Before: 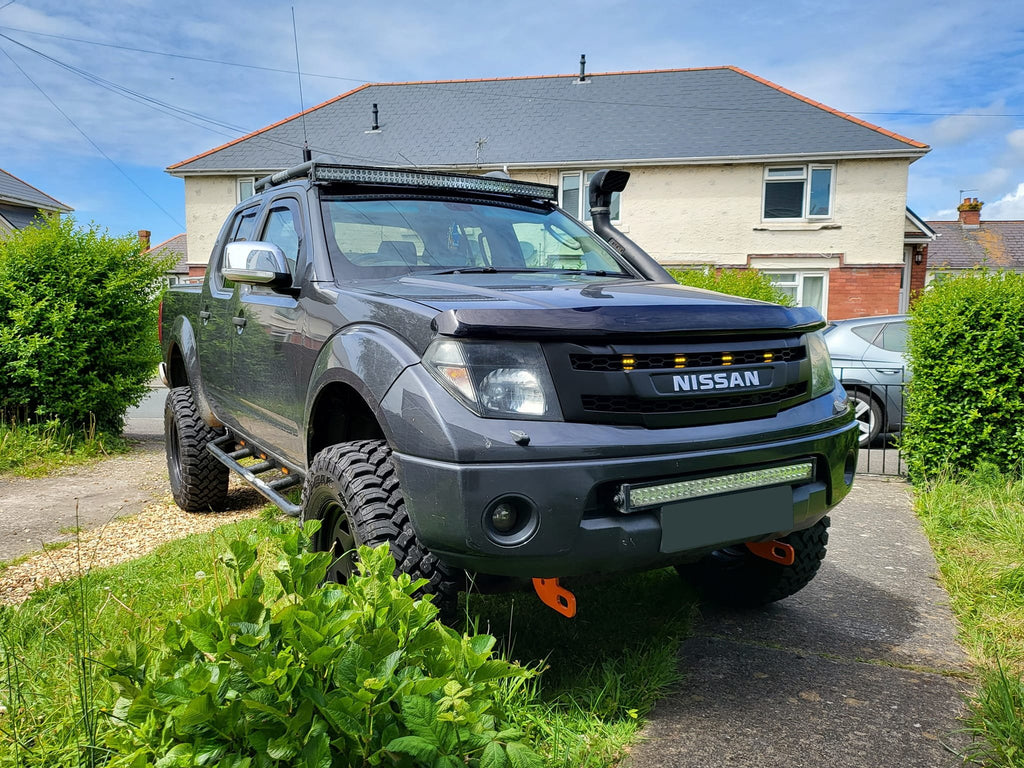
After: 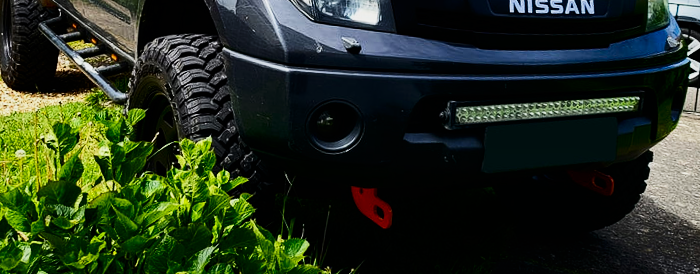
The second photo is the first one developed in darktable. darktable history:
crop: left 18.091%, top 51.13%, right 17.525%, bottom 16.85%
rotate and perspective: rotation 5.12°, automatic cropping off
tone equalizer: -8 EV -2 EV, -7 EV -2 EV, -6 EV -2 EV, -5 EV -2 EV, -4 EV -2 EV, -3 EV -2 EV, -2 EV -2 EV, -1 EV -1.63 EV, +0 EV -2 EV
base curve: curves: ch0 [(0, 0) (0.007, 0.004) (0.027, 0.03) (0.046, 0.07) (0.207, 0.54) (0.442, 0.872) (0.673, 0.972) (1, 1)], preserve colors none
contrast brightness saturation: contrast 0.28
